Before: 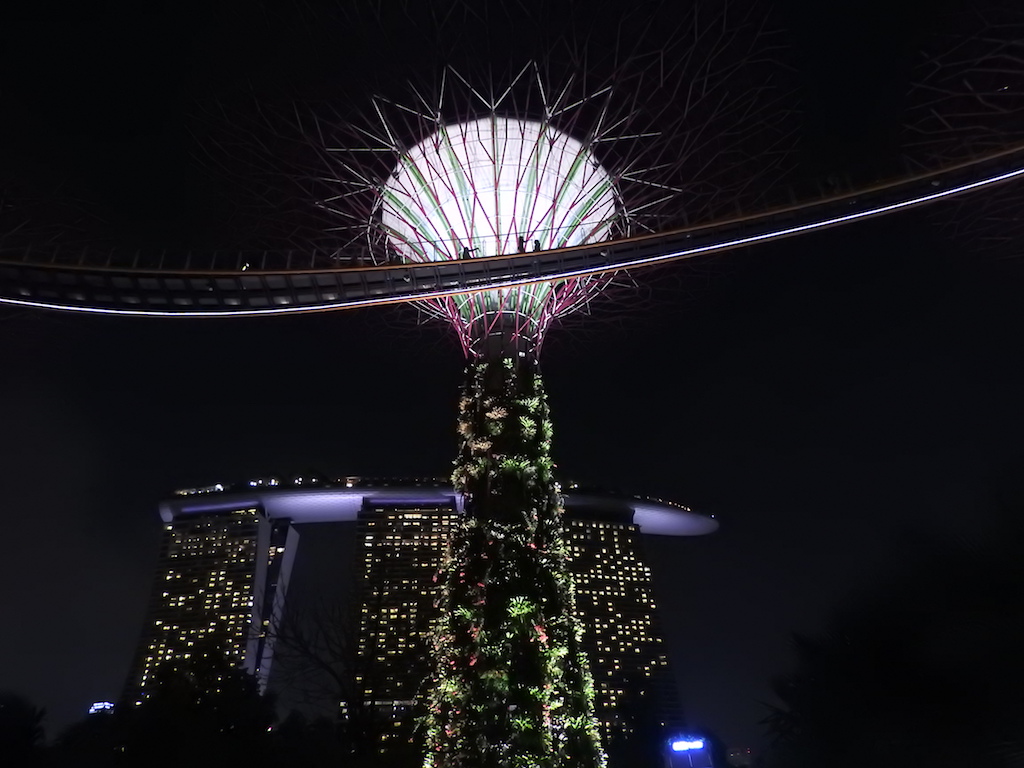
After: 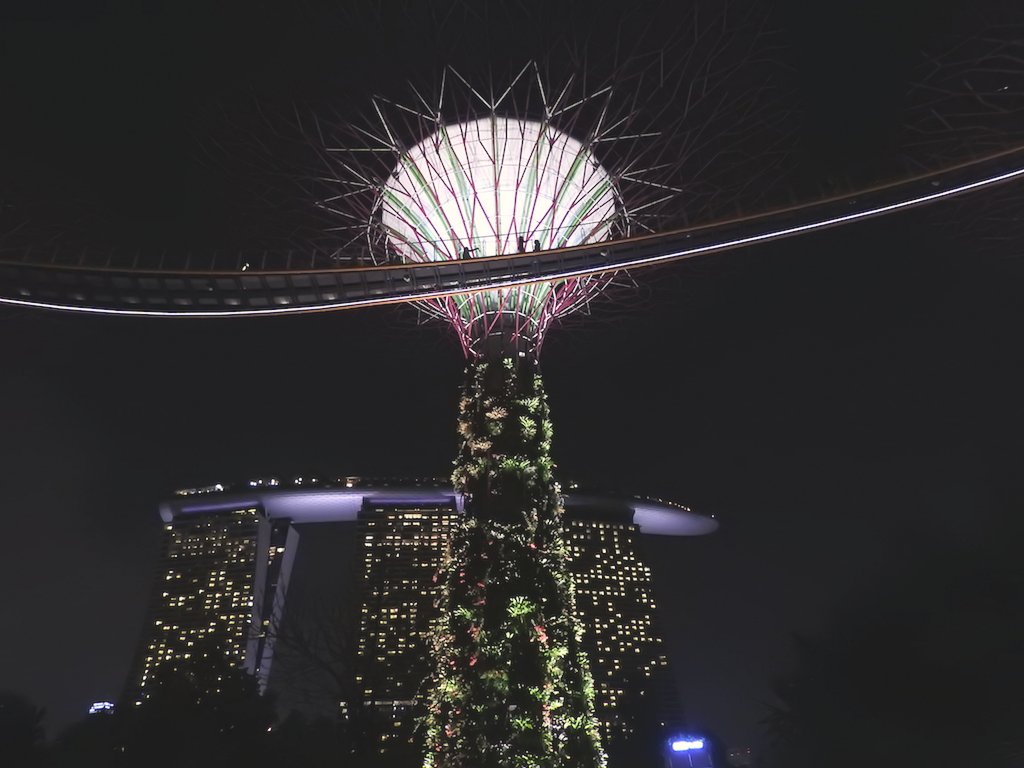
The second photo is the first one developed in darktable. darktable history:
color calibration: x 0.334, y 0.349, temperature 5426 K
color balance: lift [1.007, 1, 1, 1], gamma [1.097, 1, 1, 1]
